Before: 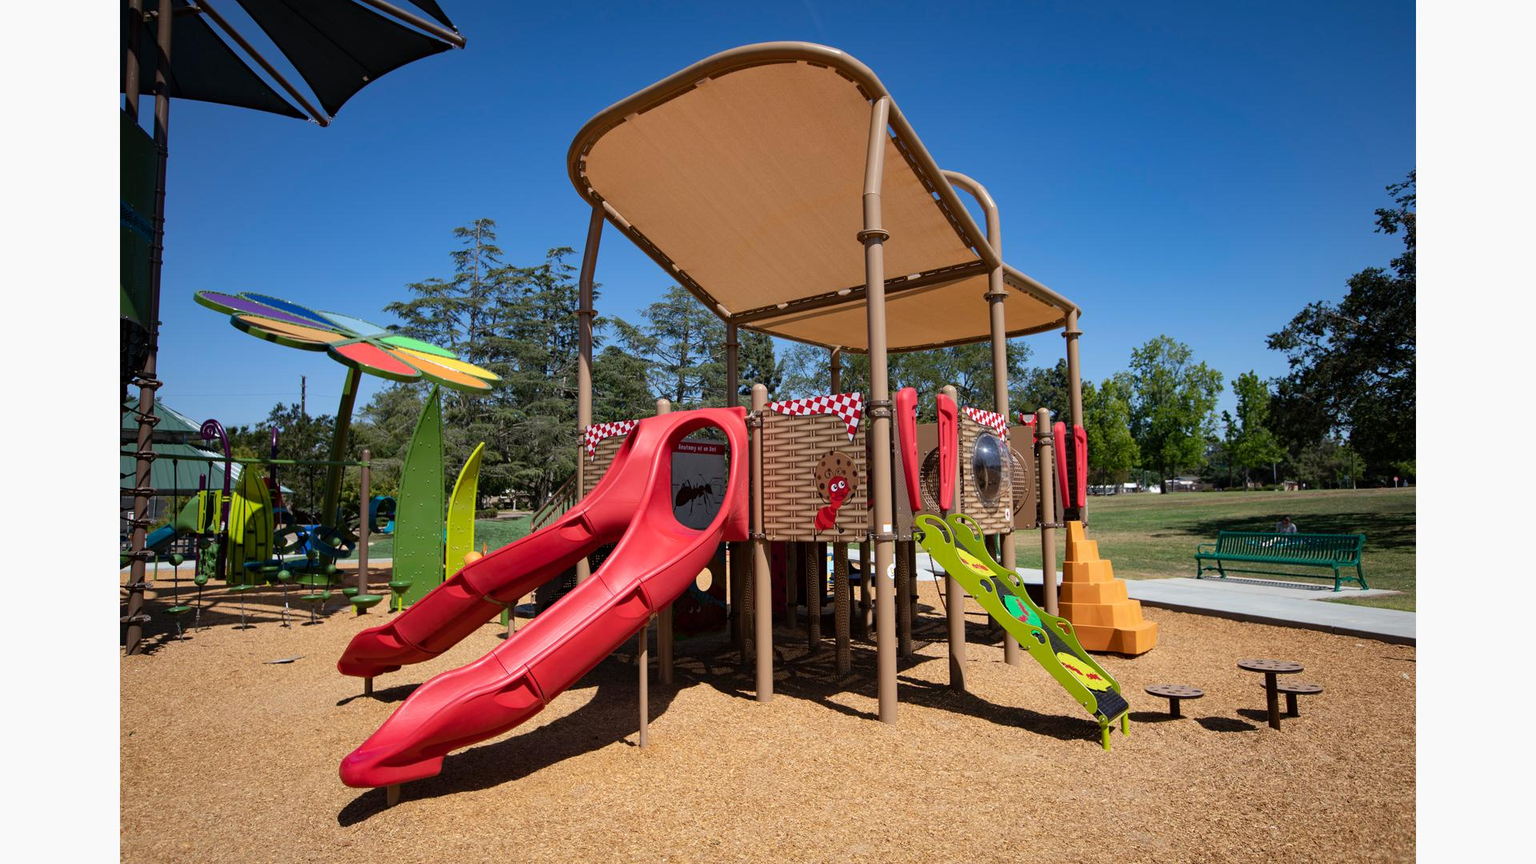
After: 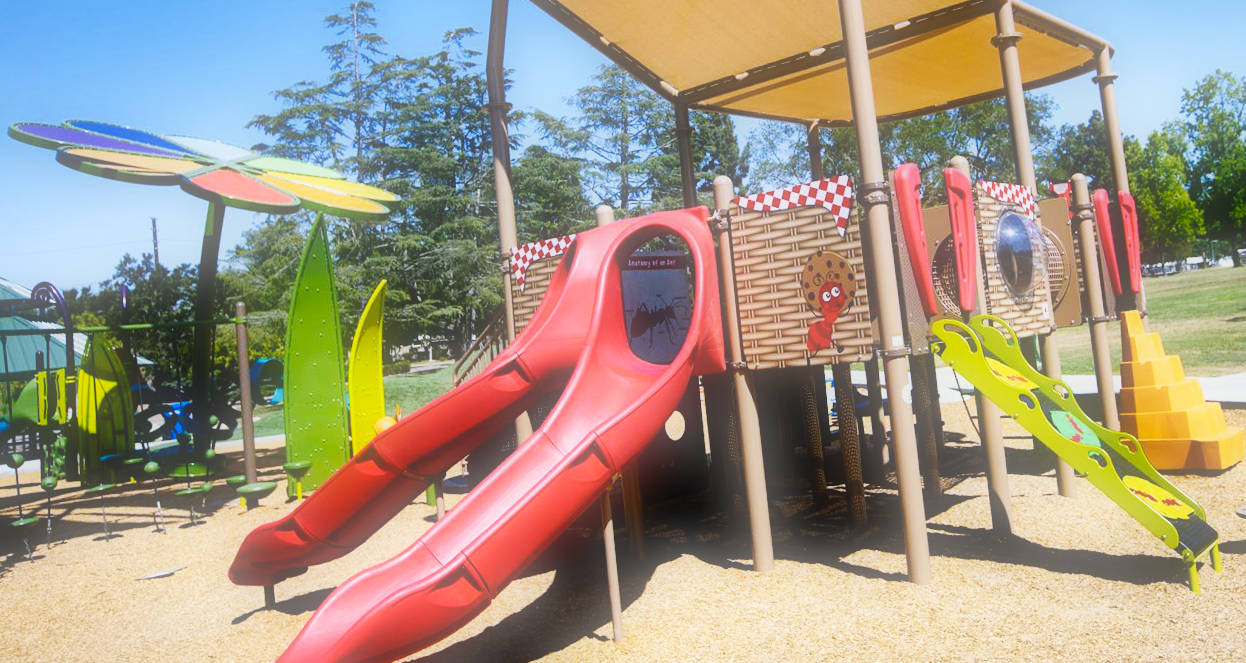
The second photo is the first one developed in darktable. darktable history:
crop: left 13.312%, top 31.28%, right 24.627%, bottom 15.582%
color contrast: green-magenta contrast 0.8, blue-yellow contrast 1.1, unbound 0
shadows and highlights: shadows 43.71, white point adjustment -1.46, soften with gaussian
white balance: red 0.924, blue 1.095
rotate and perspective: rotation -5.2°, automatic cropping off
color balance rgb: shadows lift › chroma 2%, shadows lift › hue 217.2°, power › chroma 0.25%, power › hue 60°, highlights gain › chroma 1.5%, highlights gain › hue 309.6°, global offset › luminance -0.25%, perceptual saturation grading › global saturation 15%, global vibrance 15%
soften: size 60.24%, saturation 65.46%, brightness 0.506 EV, mix 25.7%
base curve: curves: ch0 [(0, 0.003) (0.001, 0.002) (0.006, 0.004) (0.02, 0.022) (0.048, 0.086) (0.094, 0.234) (0.162, 0.431) (0.258, 0.629) (0.385, 0.8) (0.548, 0.918) (0.751, 0.988) (1, 1)], preserve colors none
